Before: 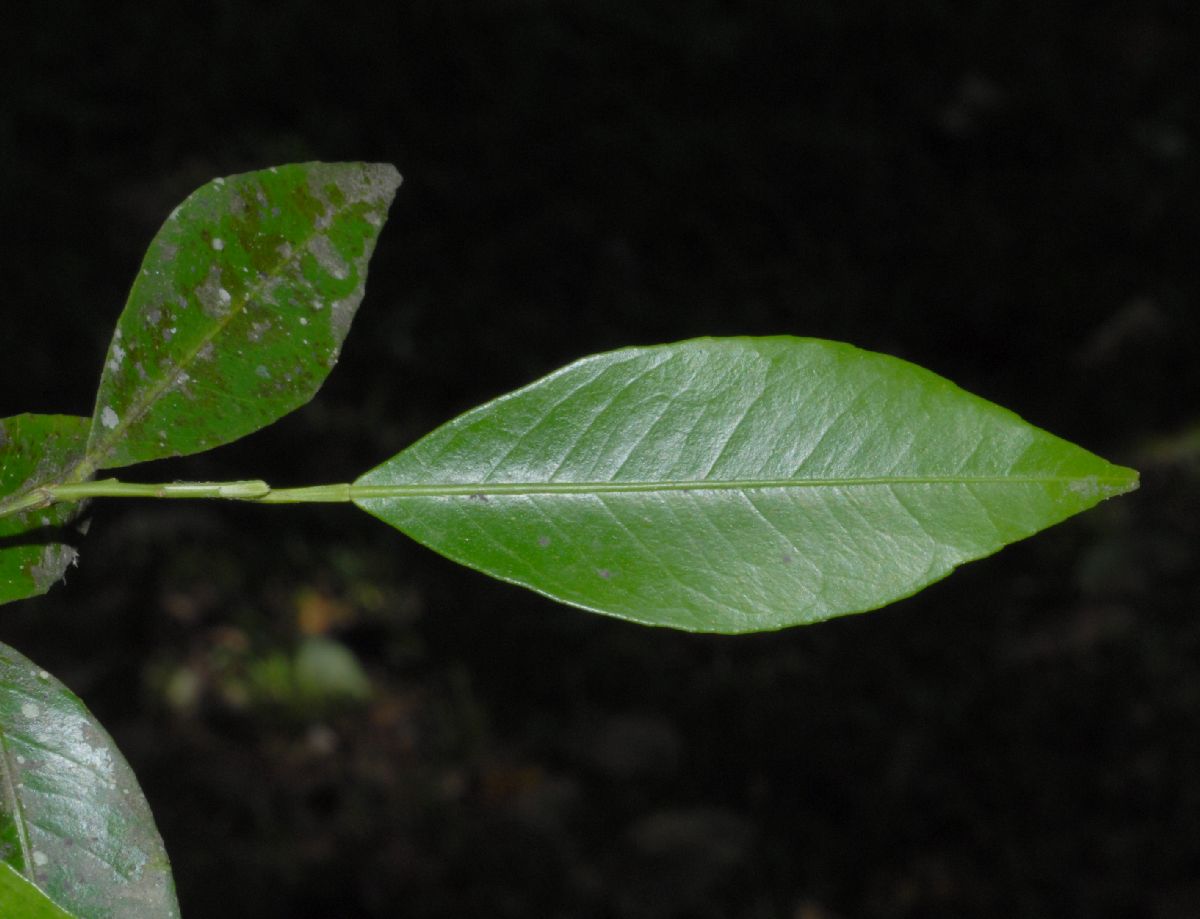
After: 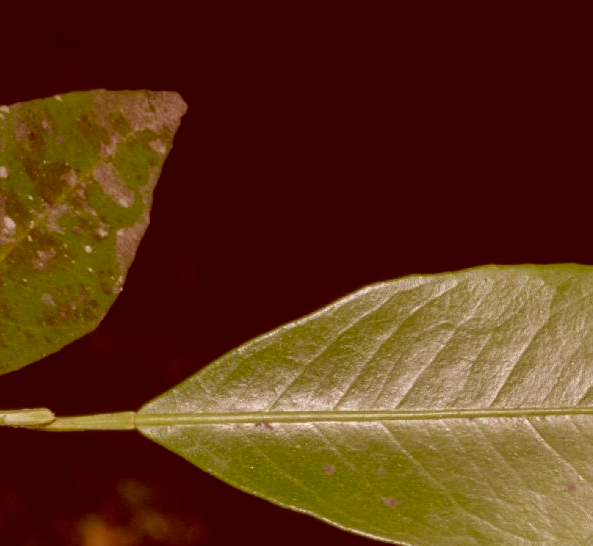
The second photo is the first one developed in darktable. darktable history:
crop: left 17.951%, top 7.85%, right 32.585%, bottom 32.693%
local contrast: on, module defaults
color correction: highlights a* 9.49, highlights b* 8.71, shadows a* 39.31, shadows b* 39.77, saturation 0.823
